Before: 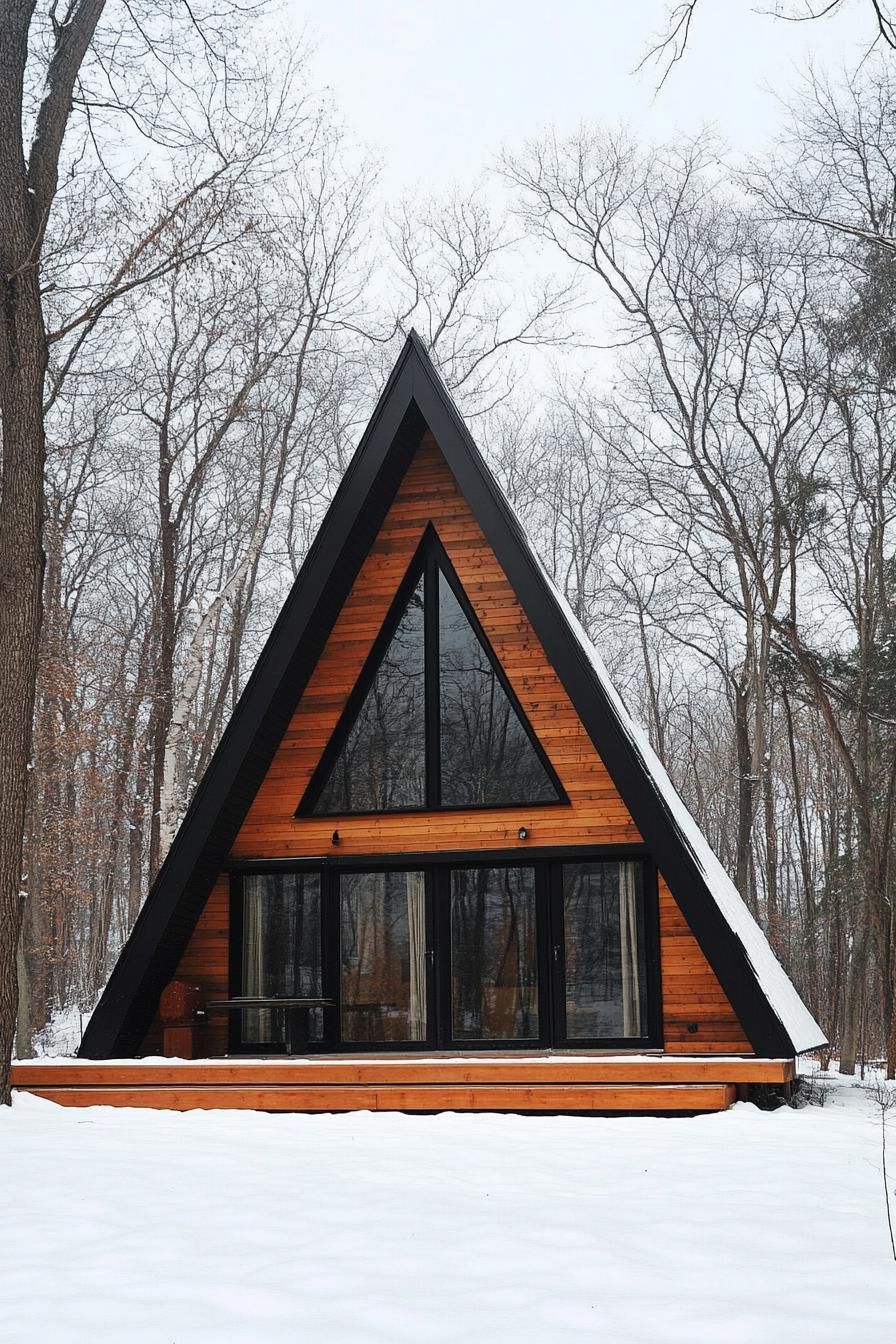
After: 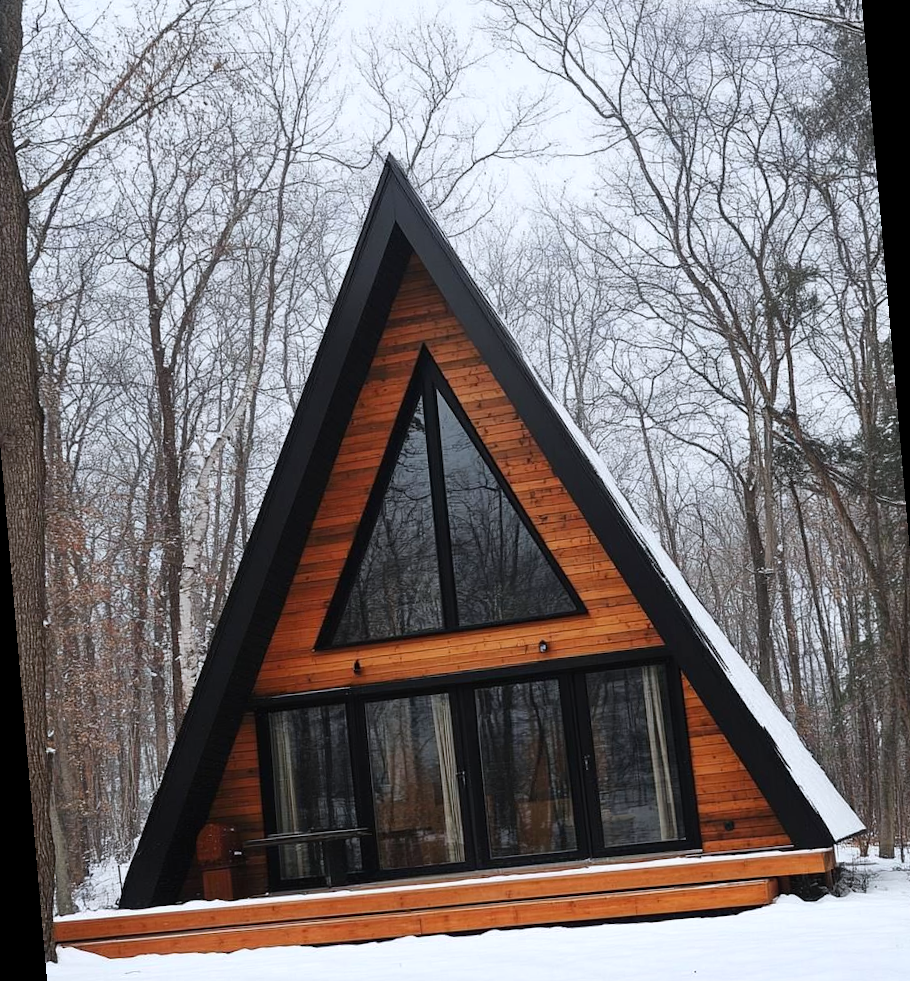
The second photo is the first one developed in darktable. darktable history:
white balance: red 0.983, blue 1.036
rotate and perspective: rotation -5°, crop left 0.05, crop right 0.952, crop top 0.11, crop bottom 0.89
crop and rotate: top 5.609%, bottom 5.609%
